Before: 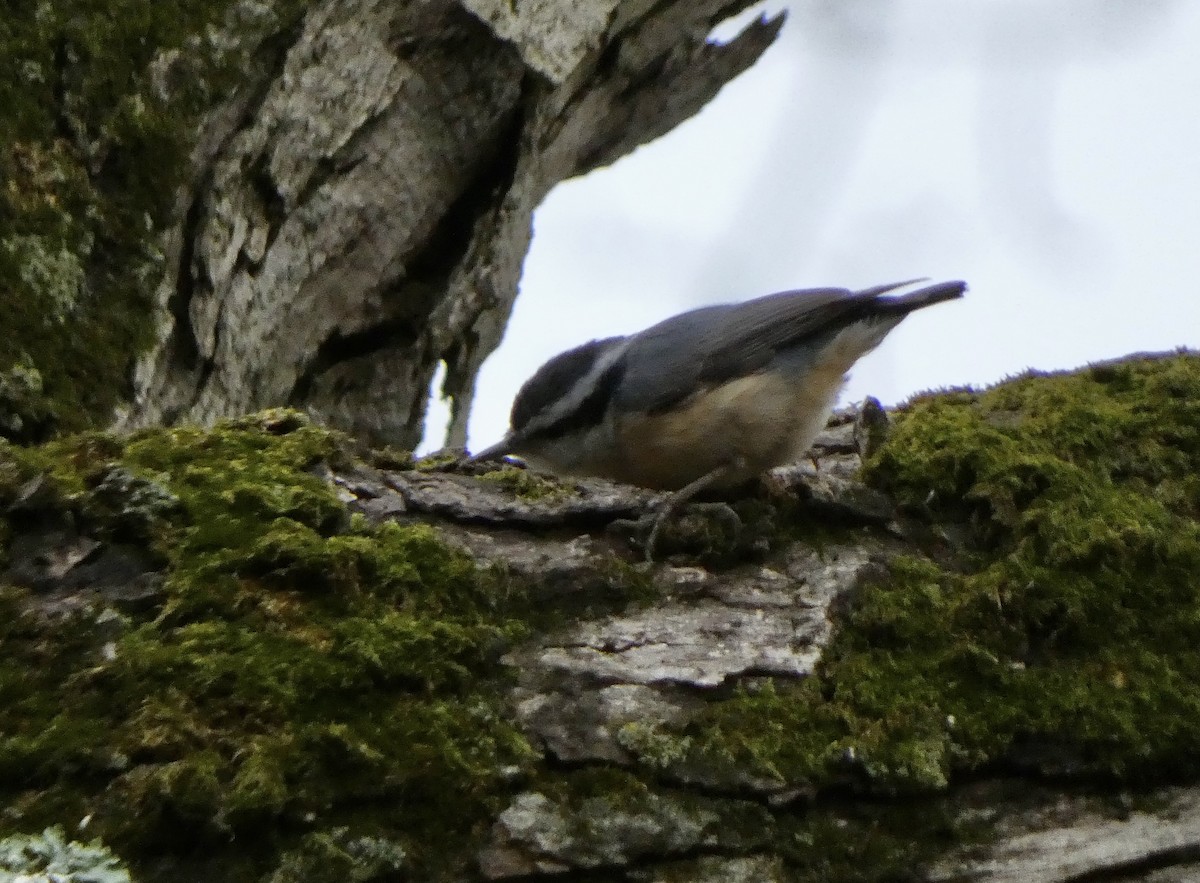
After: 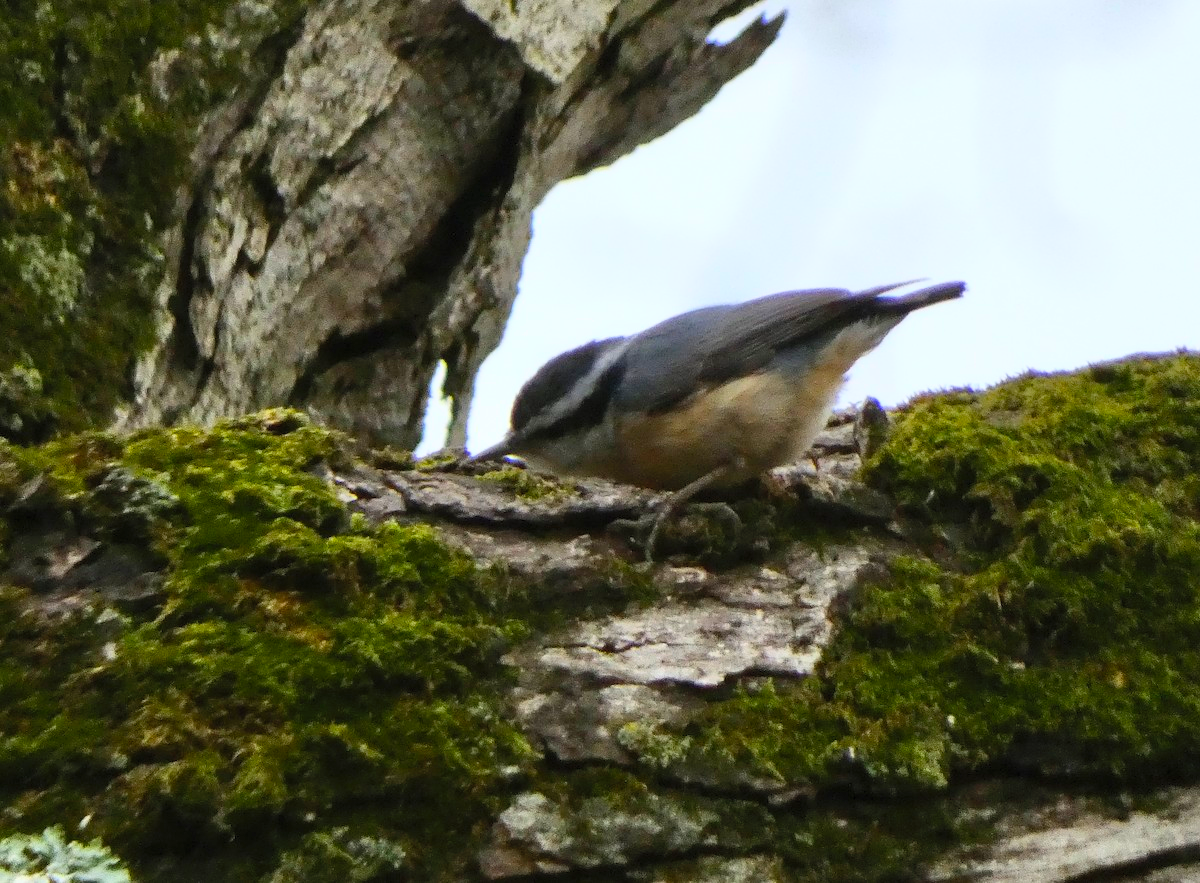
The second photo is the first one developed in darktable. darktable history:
tone equalizer: on, module defaults
contrast brightness saturation: contrast 0.235, brightness 0.246, saturation 0.392
